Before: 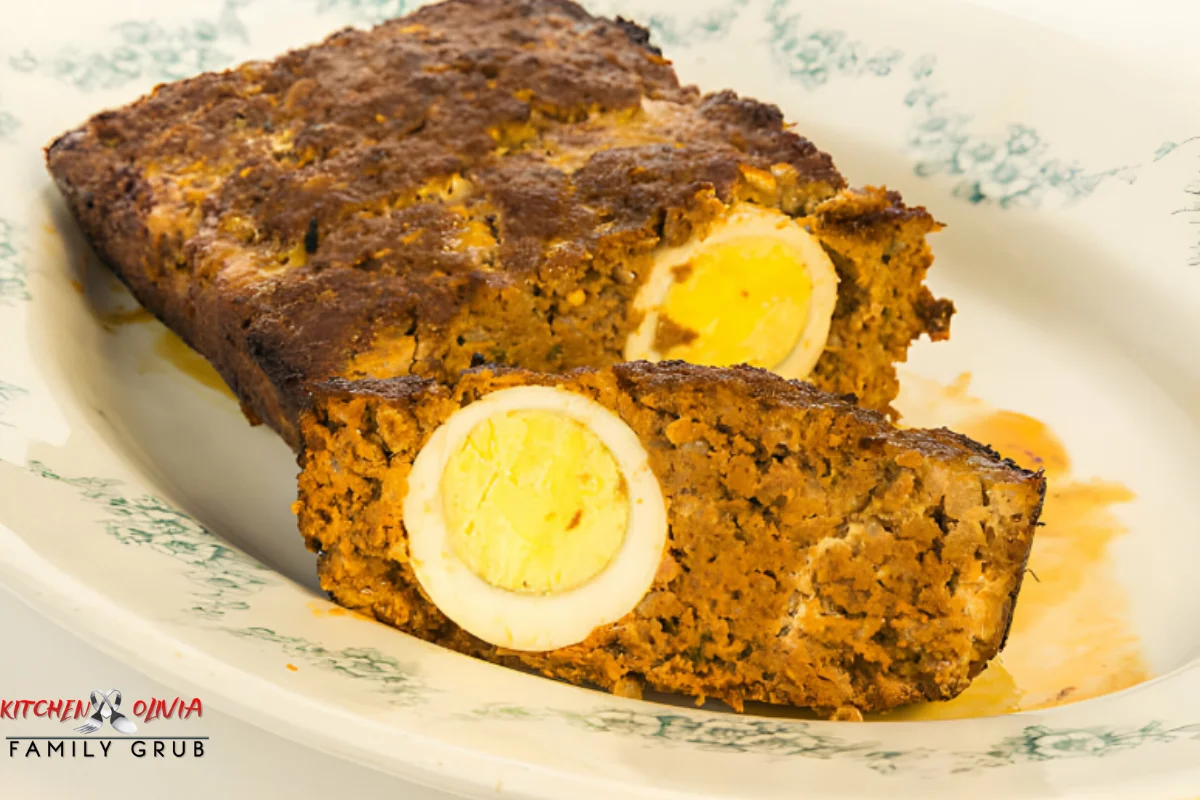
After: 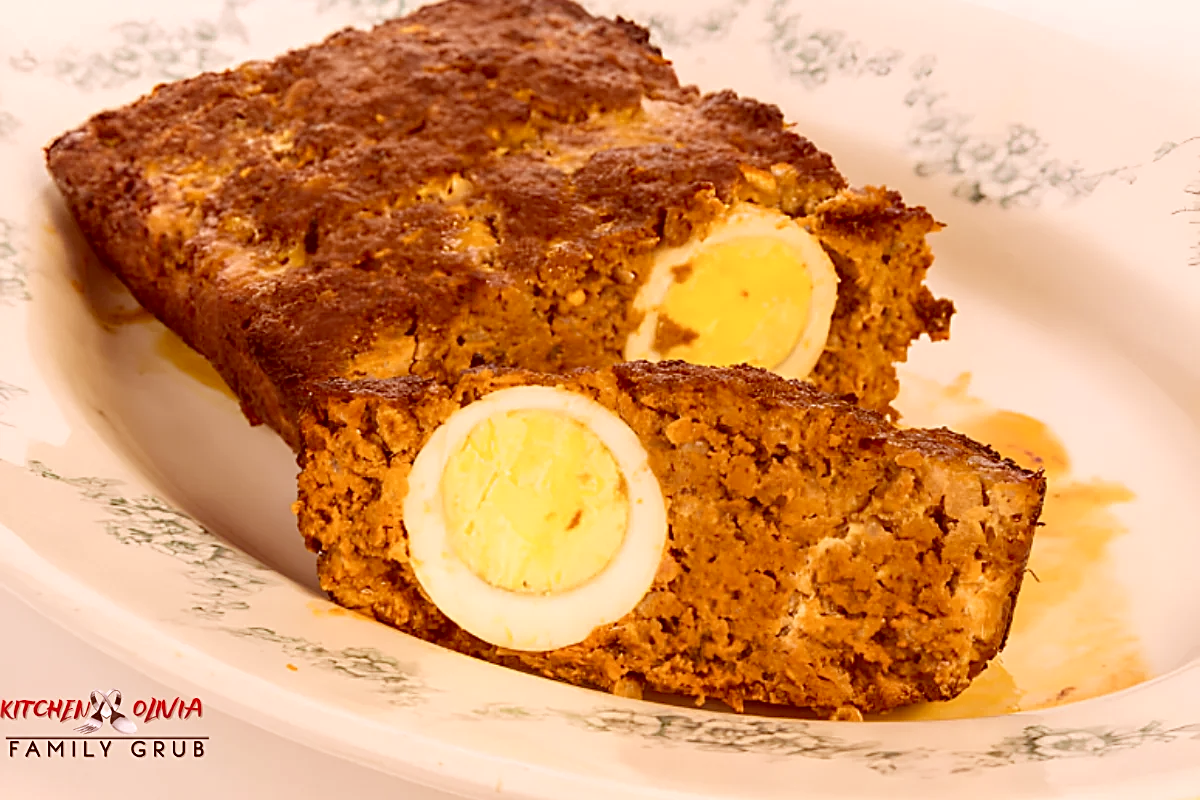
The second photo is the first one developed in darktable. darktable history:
white balance: red 0.984, blue 1.059
color correction: highlights a* 9.03, highlights b* 8.71, shadows a* 40, shadows b* 40, saturation 0.8
sharpen: on, module defaults
